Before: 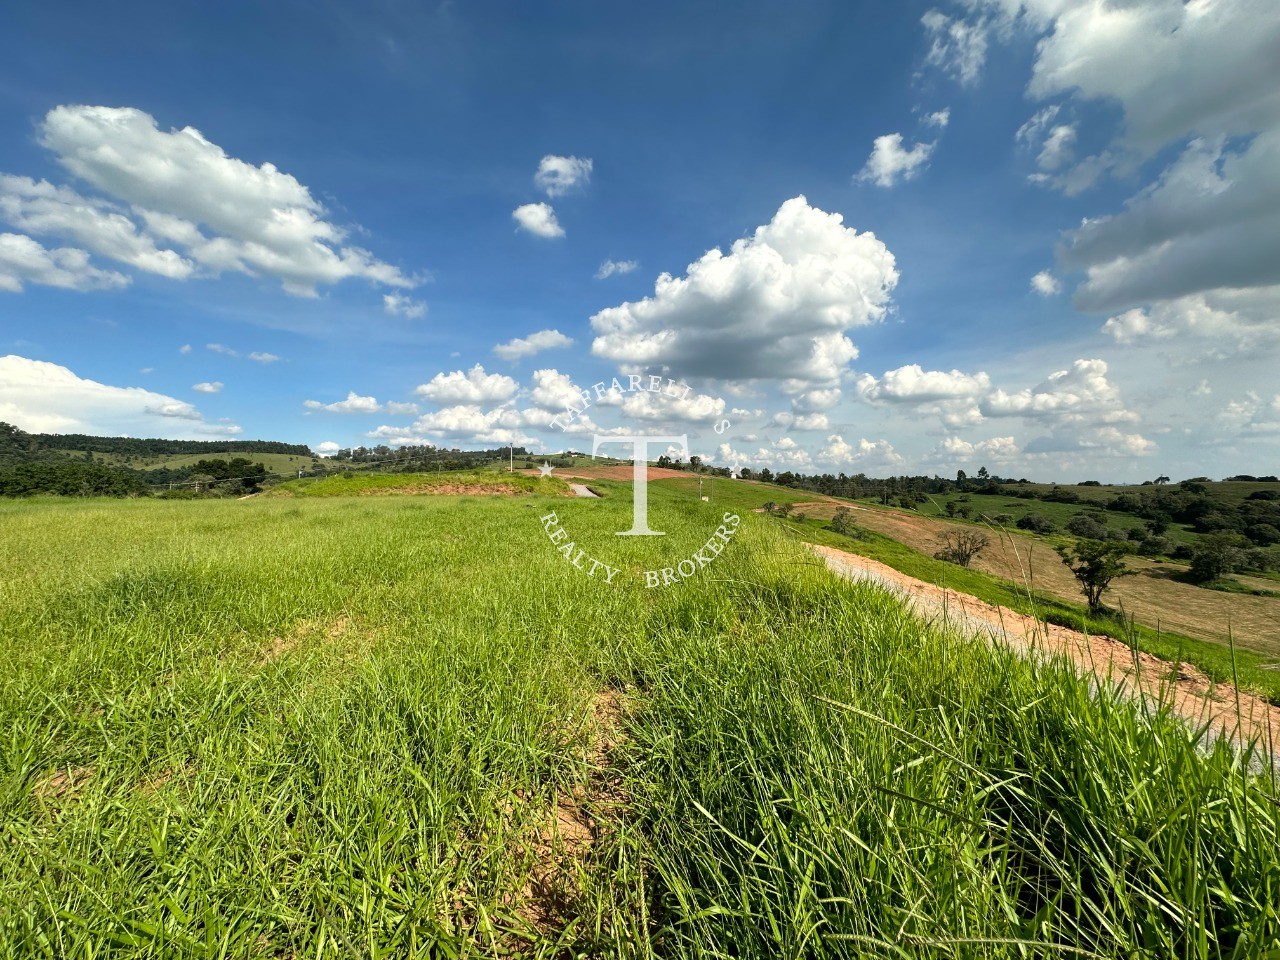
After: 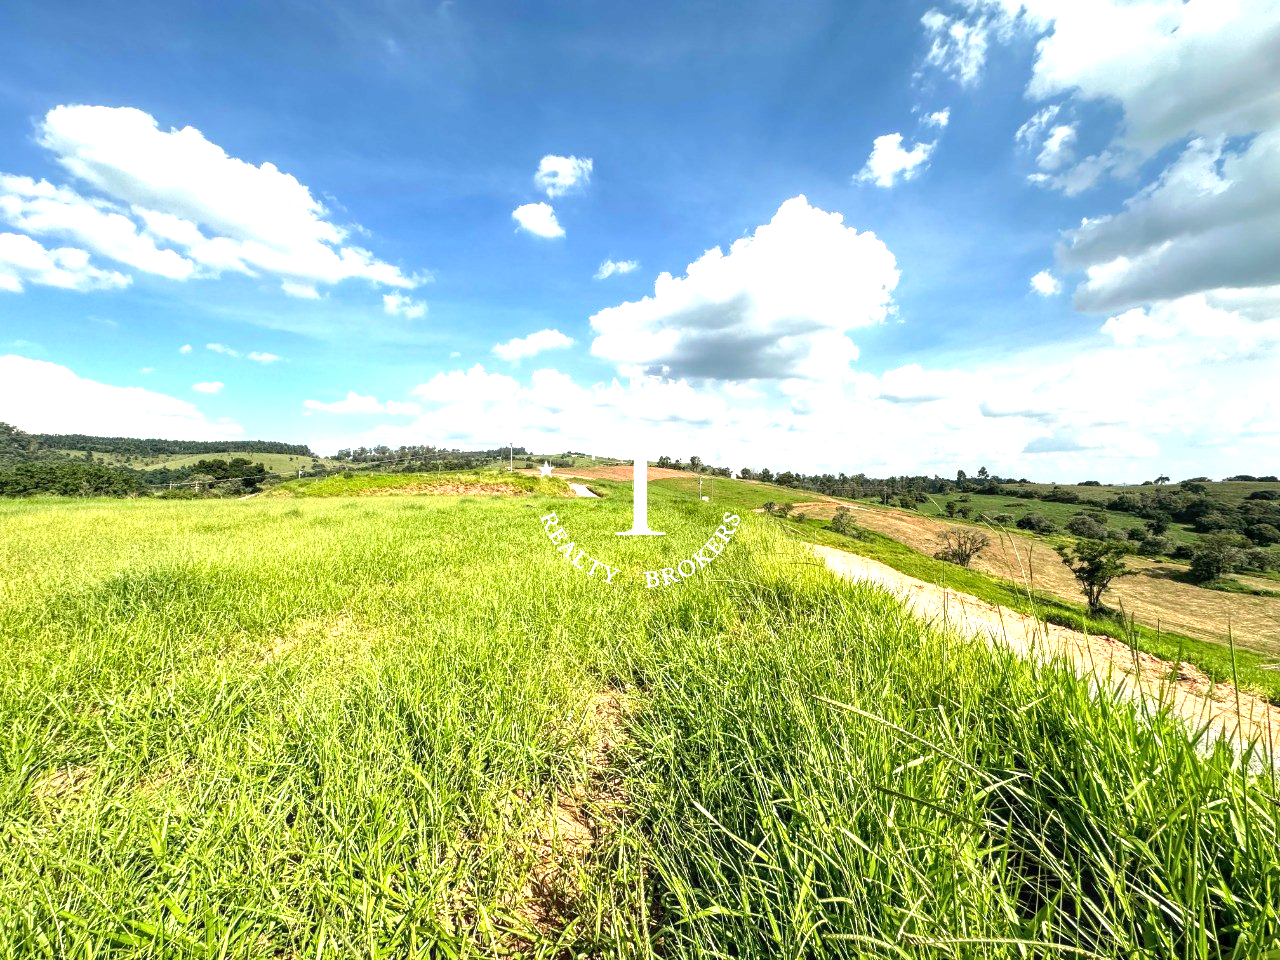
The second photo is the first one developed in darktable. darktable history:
exposure: black level correction 0, exposure 1.2 EV, compensate highlight preservation false
local contrast: detail 130%
